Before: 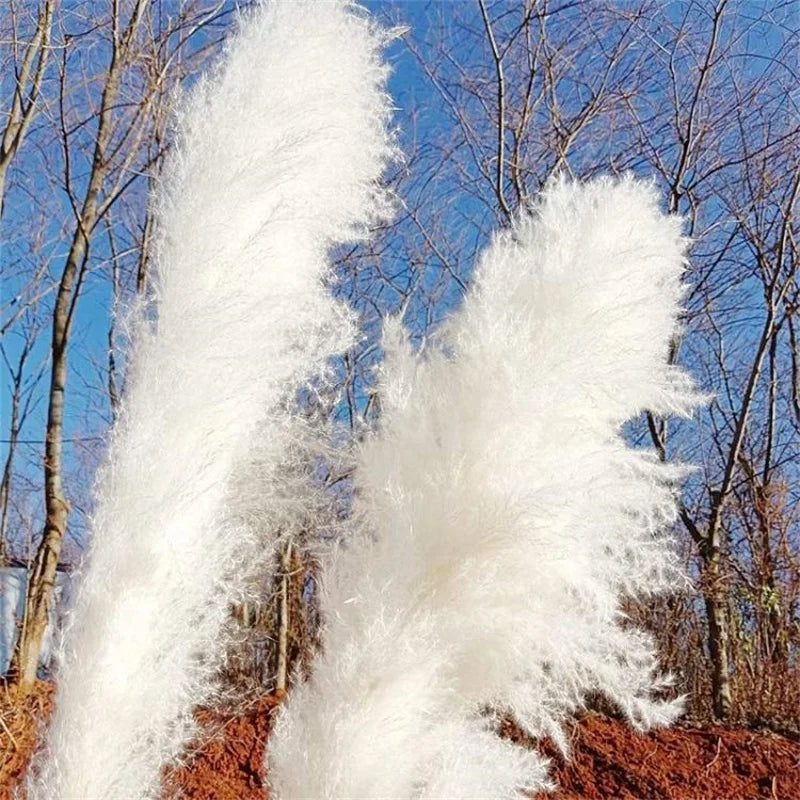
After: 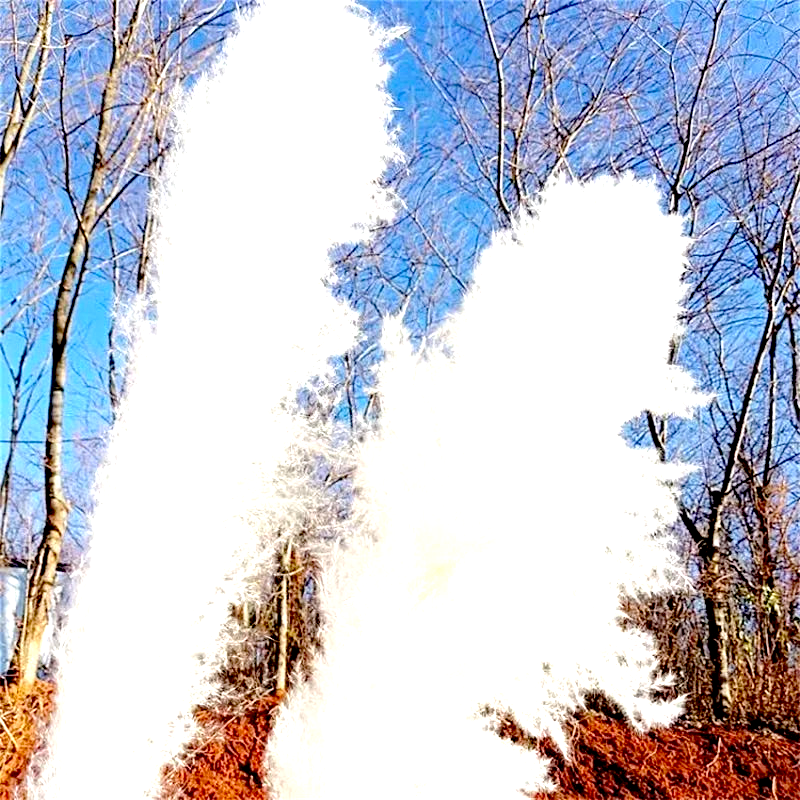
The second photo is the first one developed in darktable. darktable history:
tone equalizer: -8 EV -0.719 EV, -7 EV -0.667 EV, -6 EV -0.599 EV, -5 EV -0.395 EV, -3 EV 0.381 EV, -2 EV 0.6 EV, -1 EV 0.694 EV, +0 EV 0.763 EV, mask exposure compensation -0.492 EV
exposure: black level correction 0.031, exposure 0.309 EV, compensate highlight preservation false
